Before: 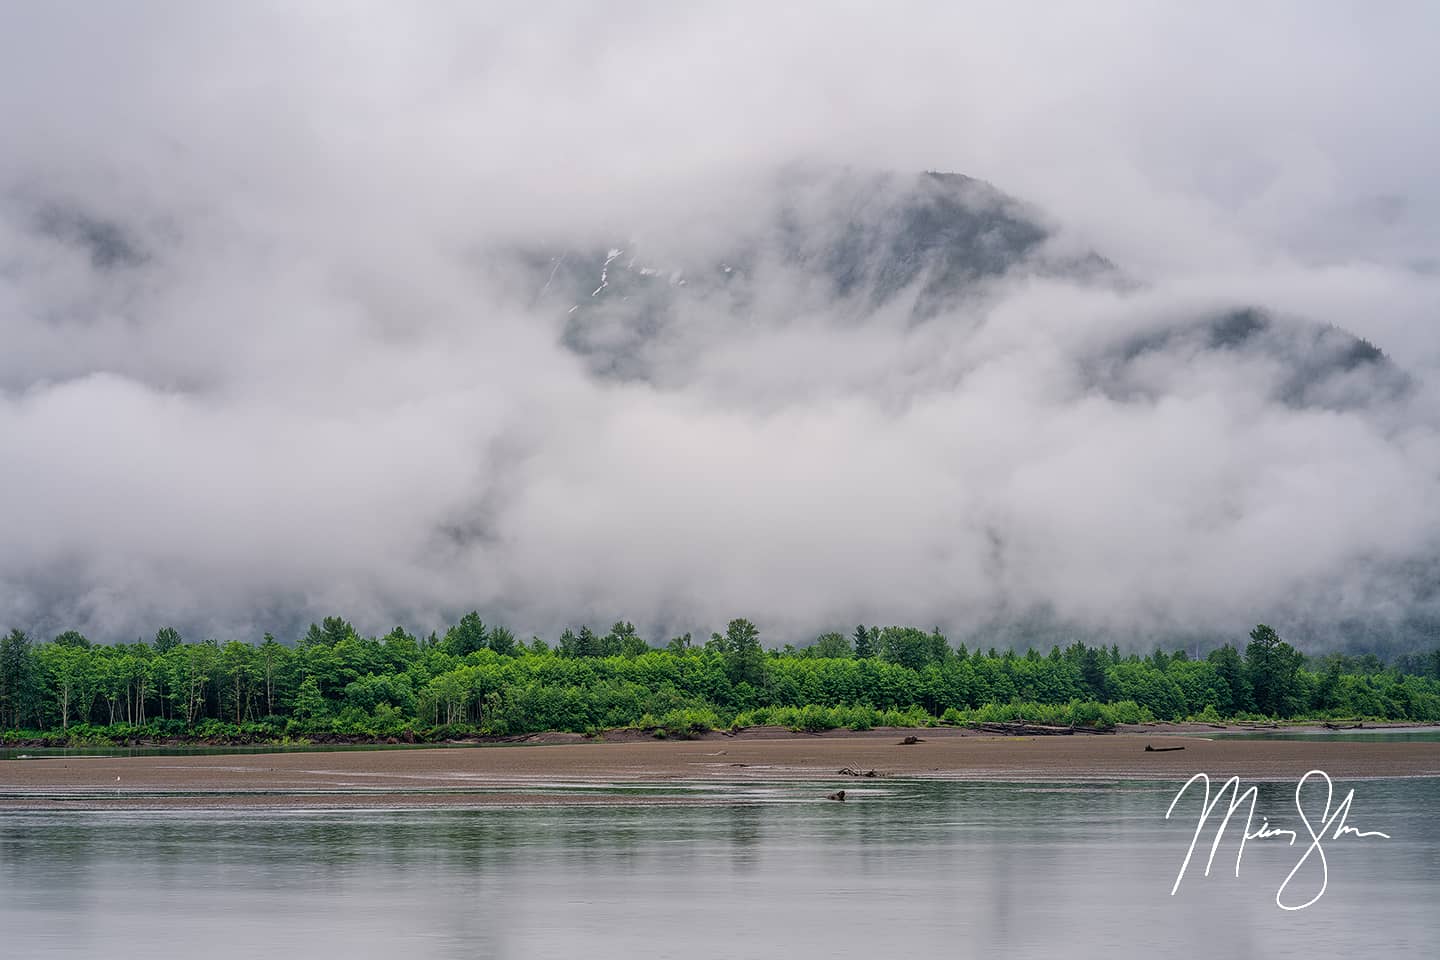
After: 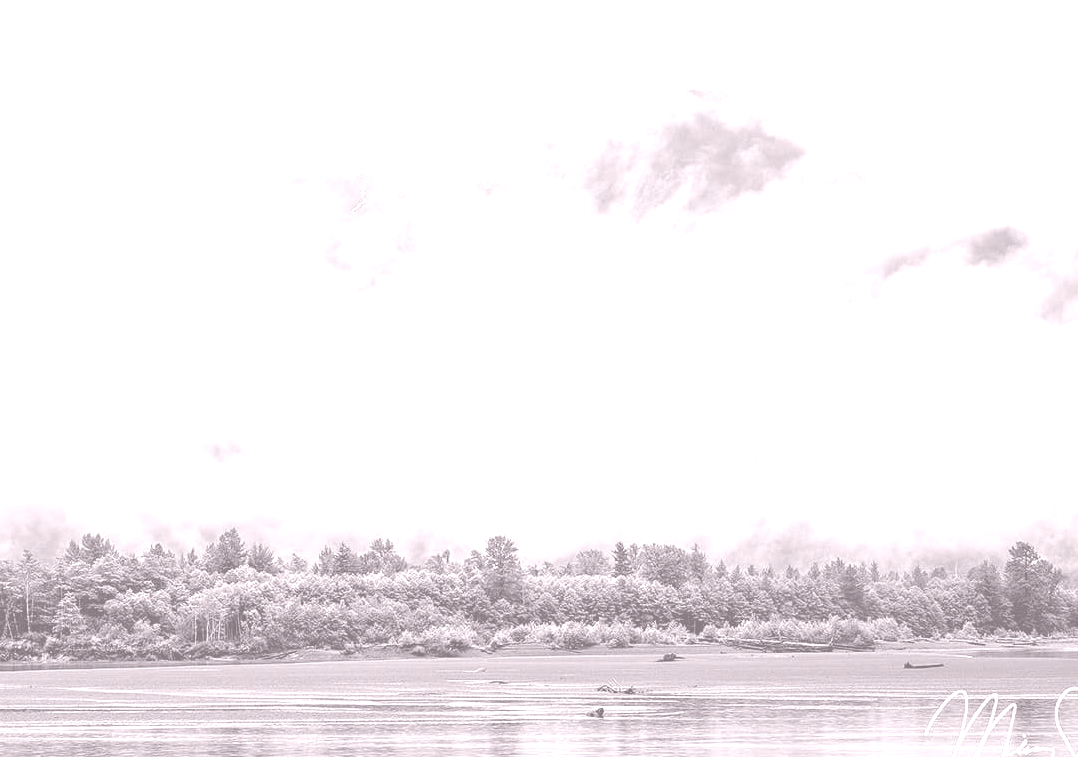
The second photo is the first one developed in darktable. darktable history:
base curve: curves: ch0 [(0, 0) (0.303, 0.277) (1, 1)]
crop: left 16.768%, top 8.653%, right 8.362%, bottom 12.485%
color balance: mode lift, gamma, gain (sRGB), lift [0.997, 0.979, 1.021, 1.011], gamma [1, 1.084, 0.916, 0.998], gain [1, 0.87, 1.13, 1.101], contrast 4.55%, contrast fulcrum 38.24%, output saturation 104.09%
colorize: hue 25.2°, saturation 83%, source mix 82%, lightness 79%, version 1
